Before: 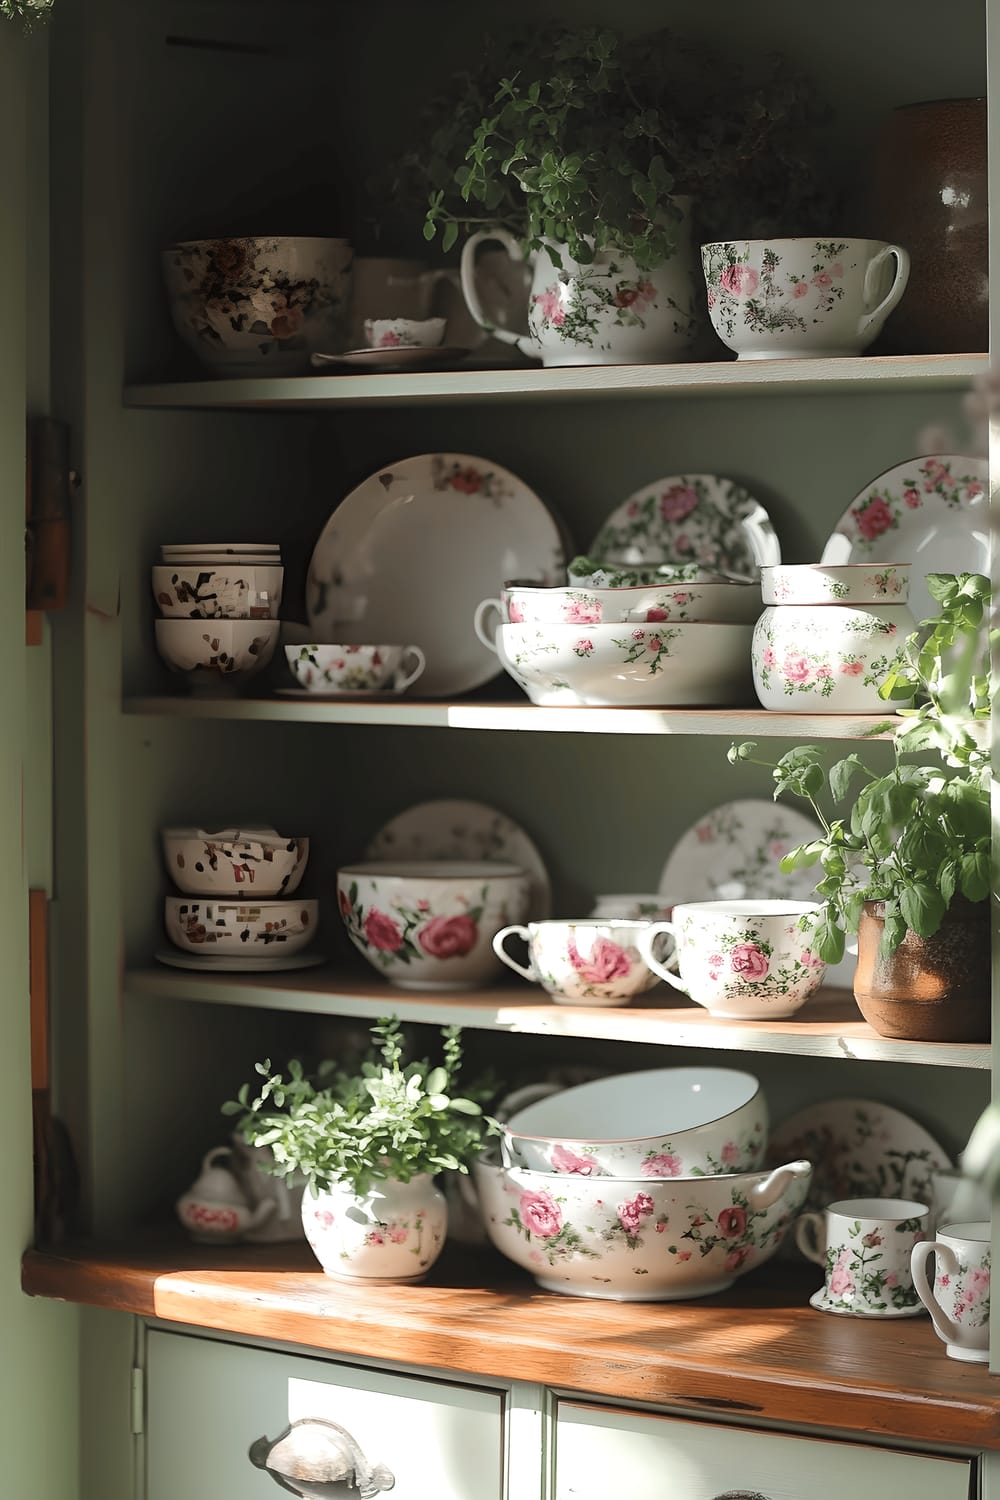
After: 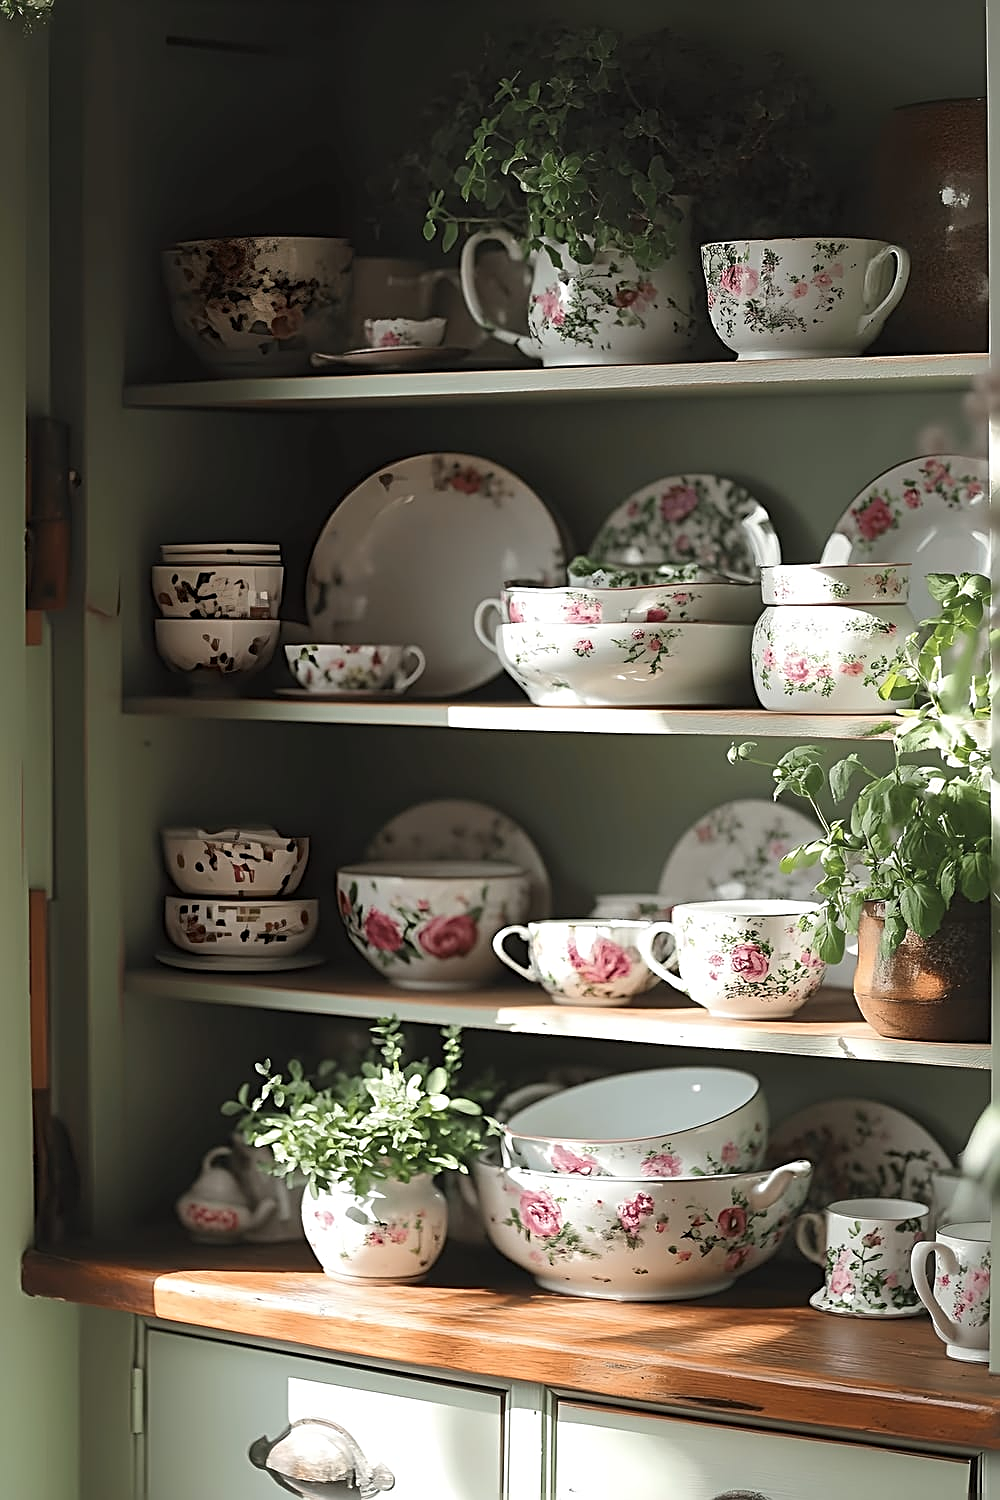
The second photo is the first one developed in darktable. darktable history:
rotate and perspective: automatic cropping original format, crop left 0, crop top 0
sharpen: radius 2.676, amount 0.669
